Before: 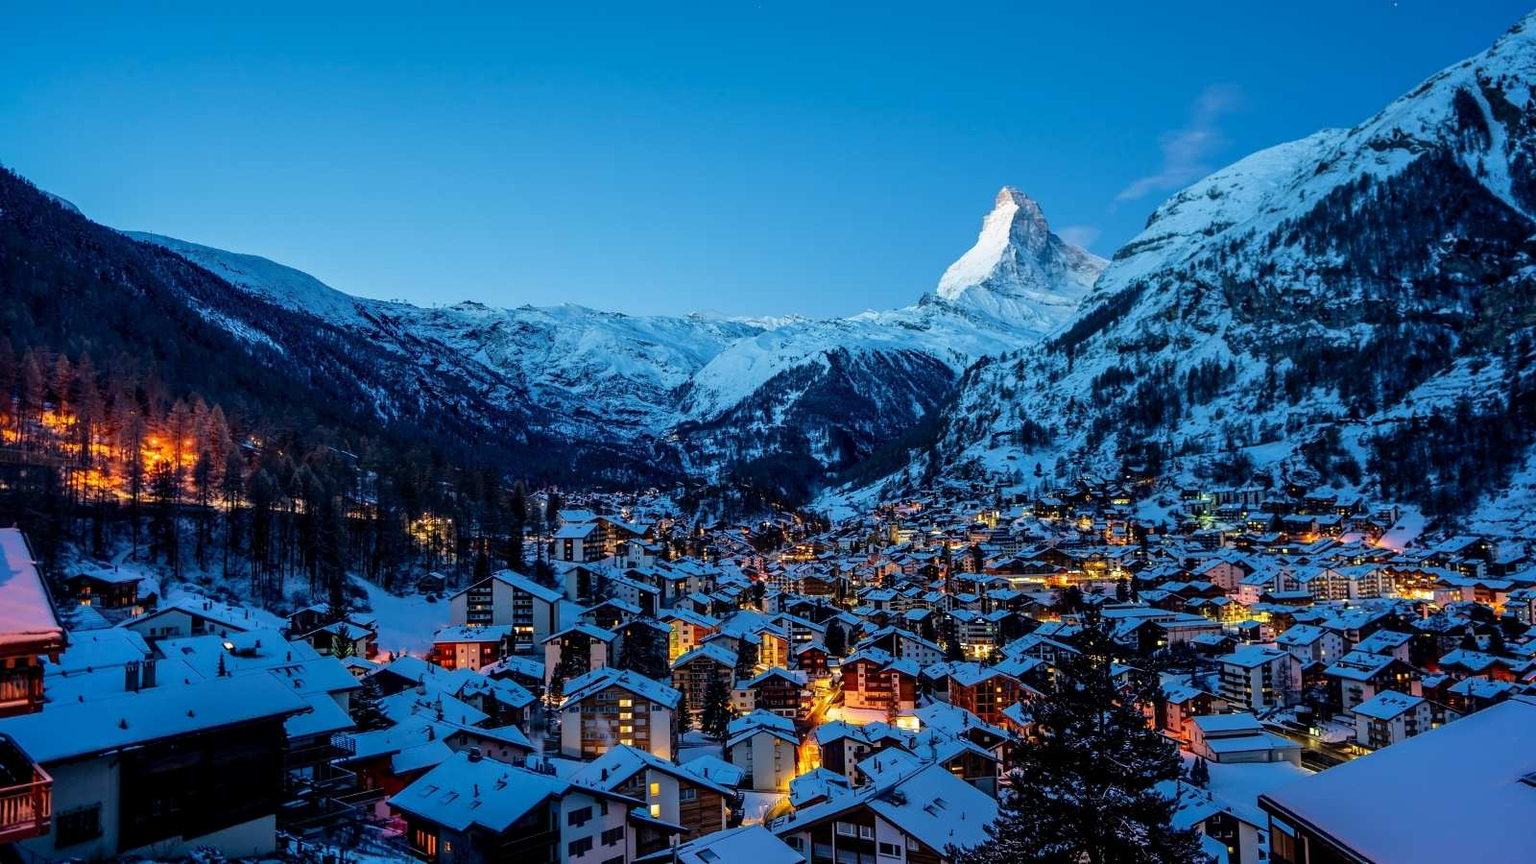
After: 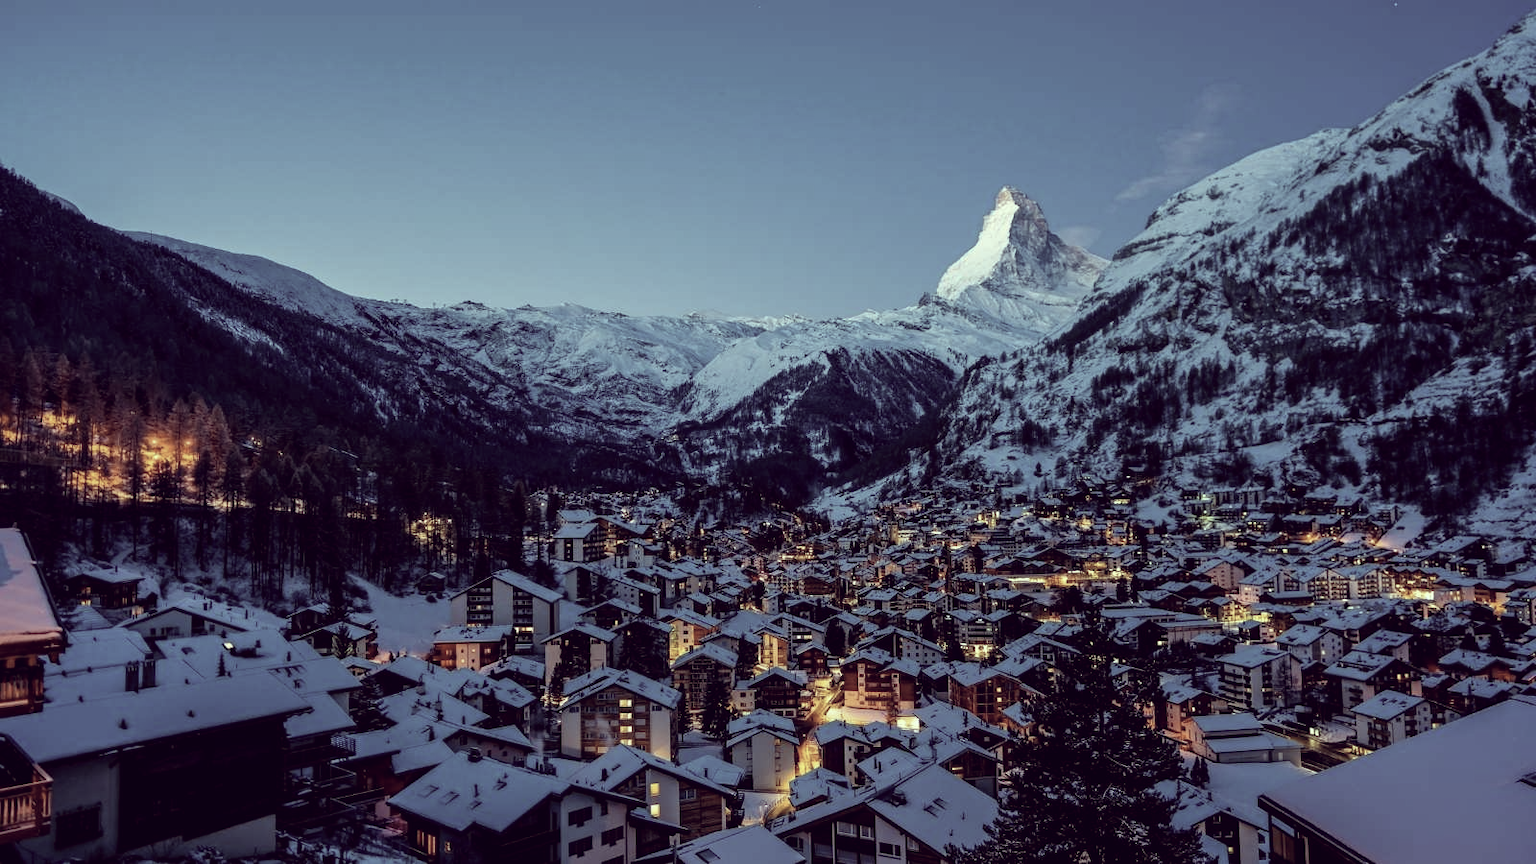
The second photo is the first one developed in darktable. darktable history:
color correction: highlights a* -20.17, highlights b* 20.27, shadows a* 20.03, shadows b* -20.46, saturation 0.43
rgb levels: mode RGB, independent channels, levels [[0, 0.5, 1], [0, 0.521, 1], [0, 0.536, 1]]
